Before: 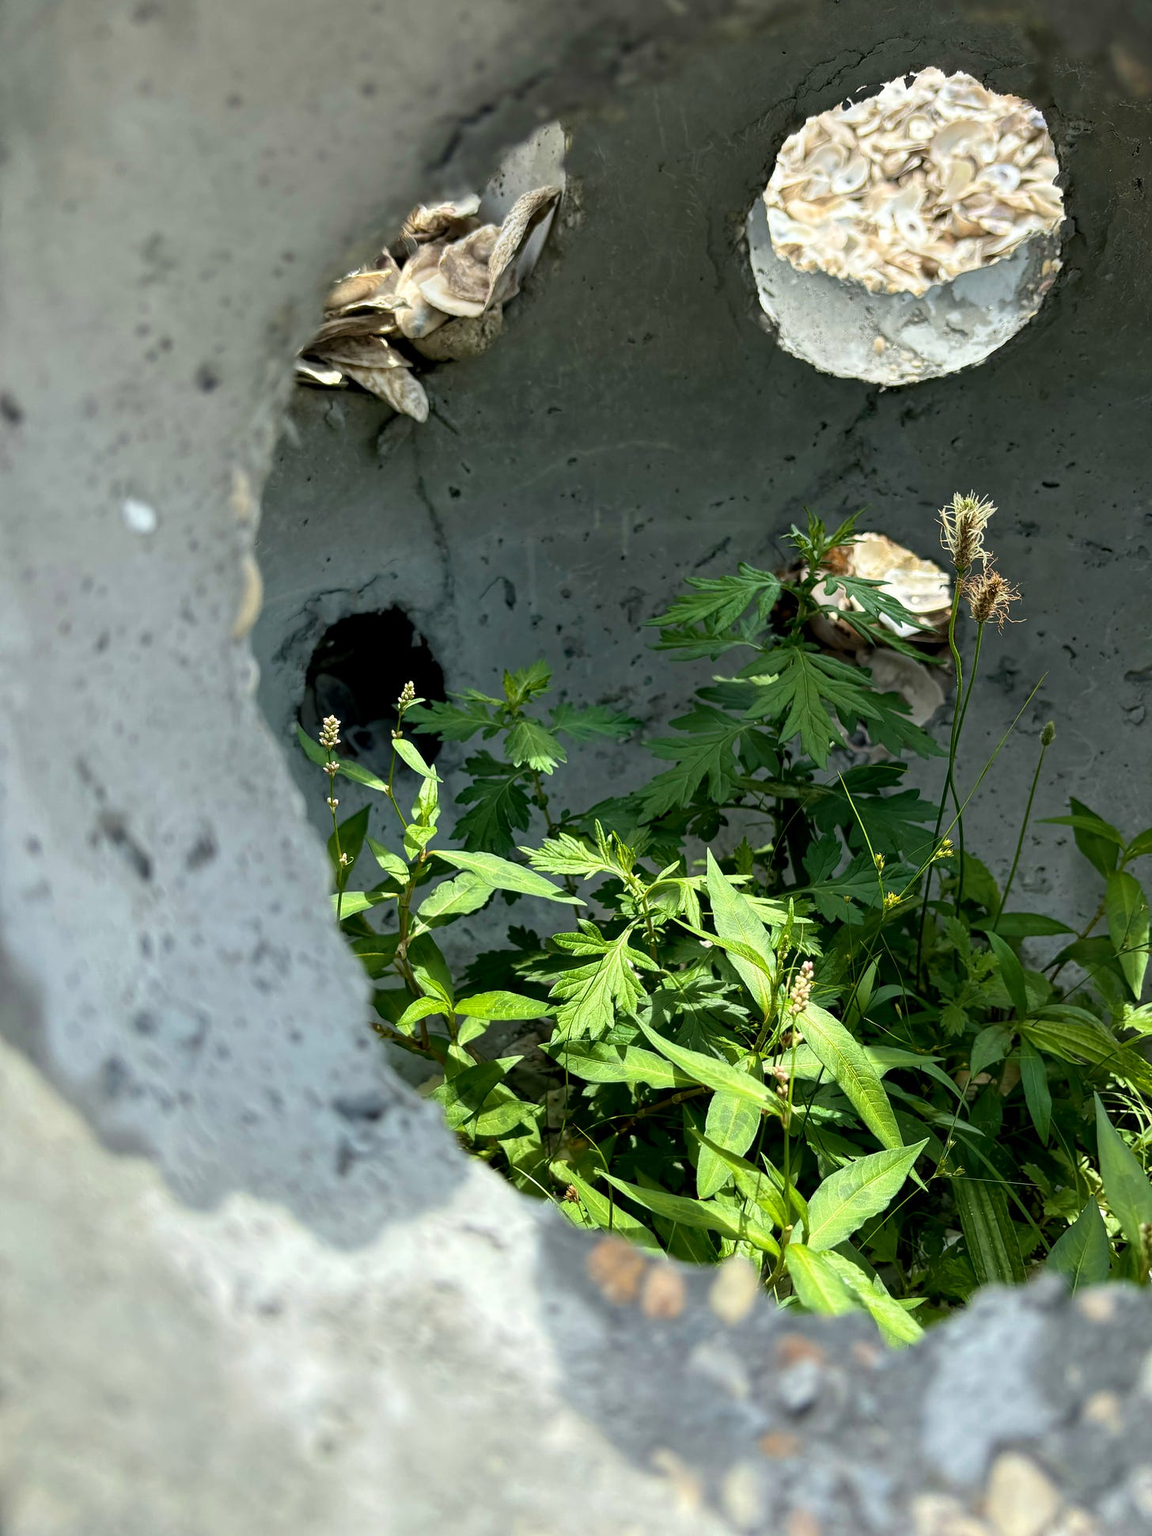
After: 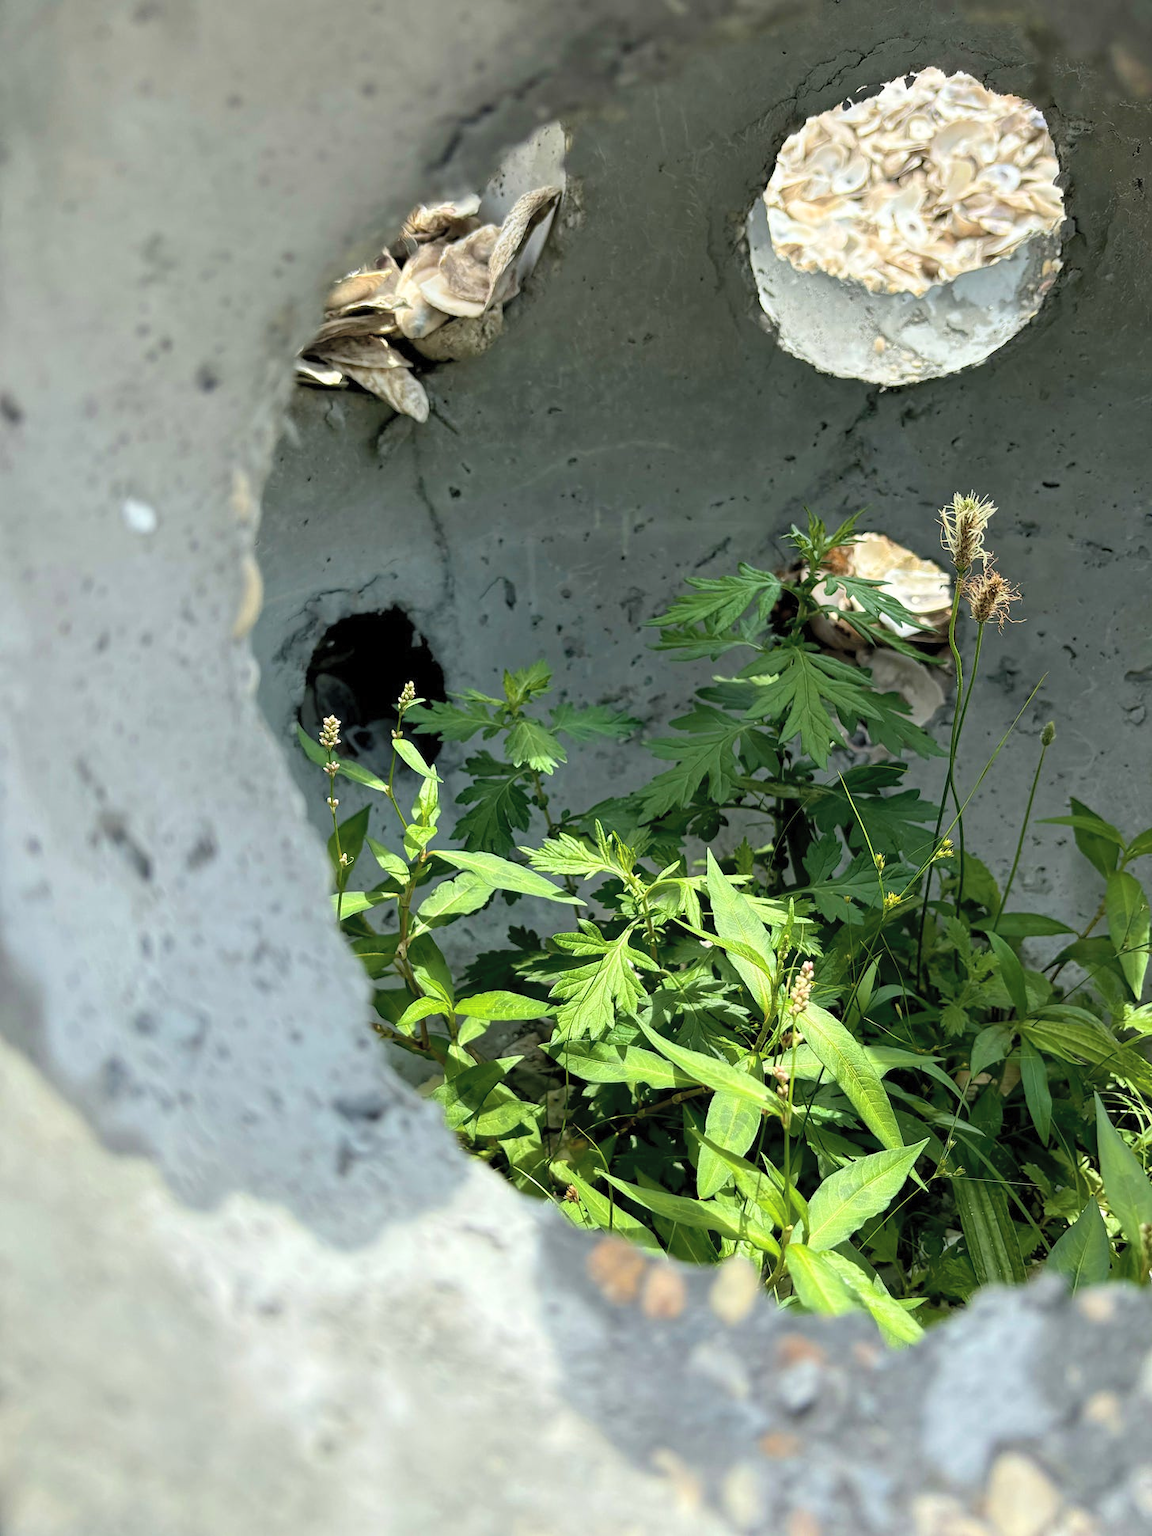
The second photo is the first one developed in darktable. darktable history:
contrast brightness saturation: brightness 0.141
